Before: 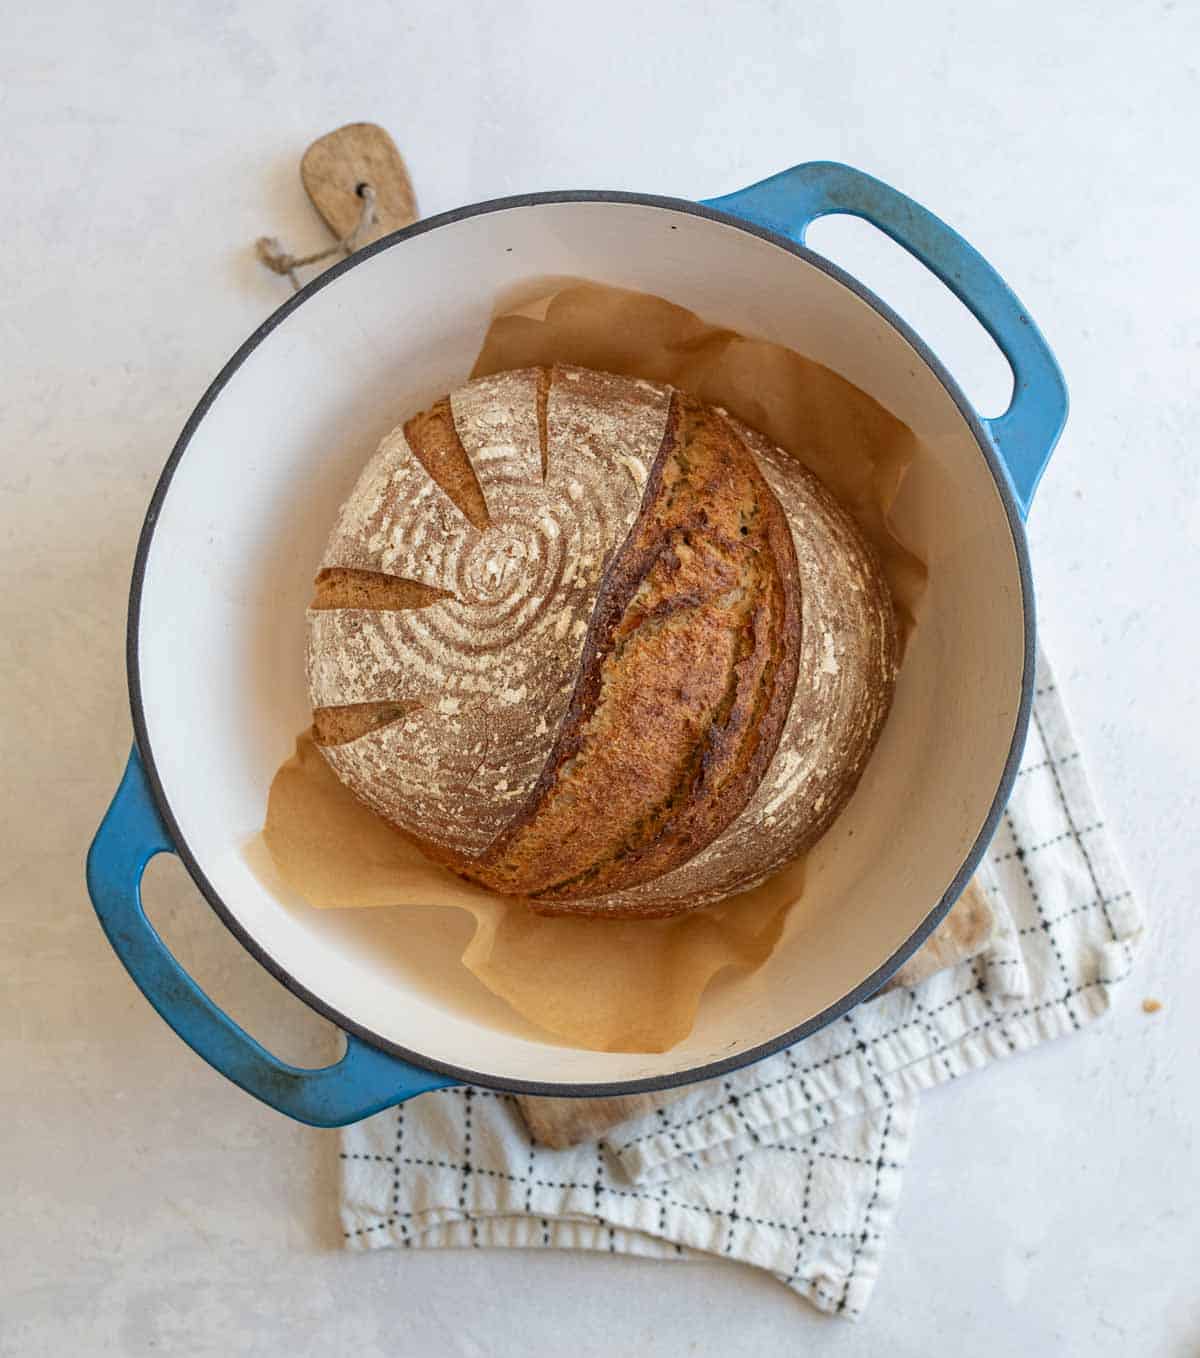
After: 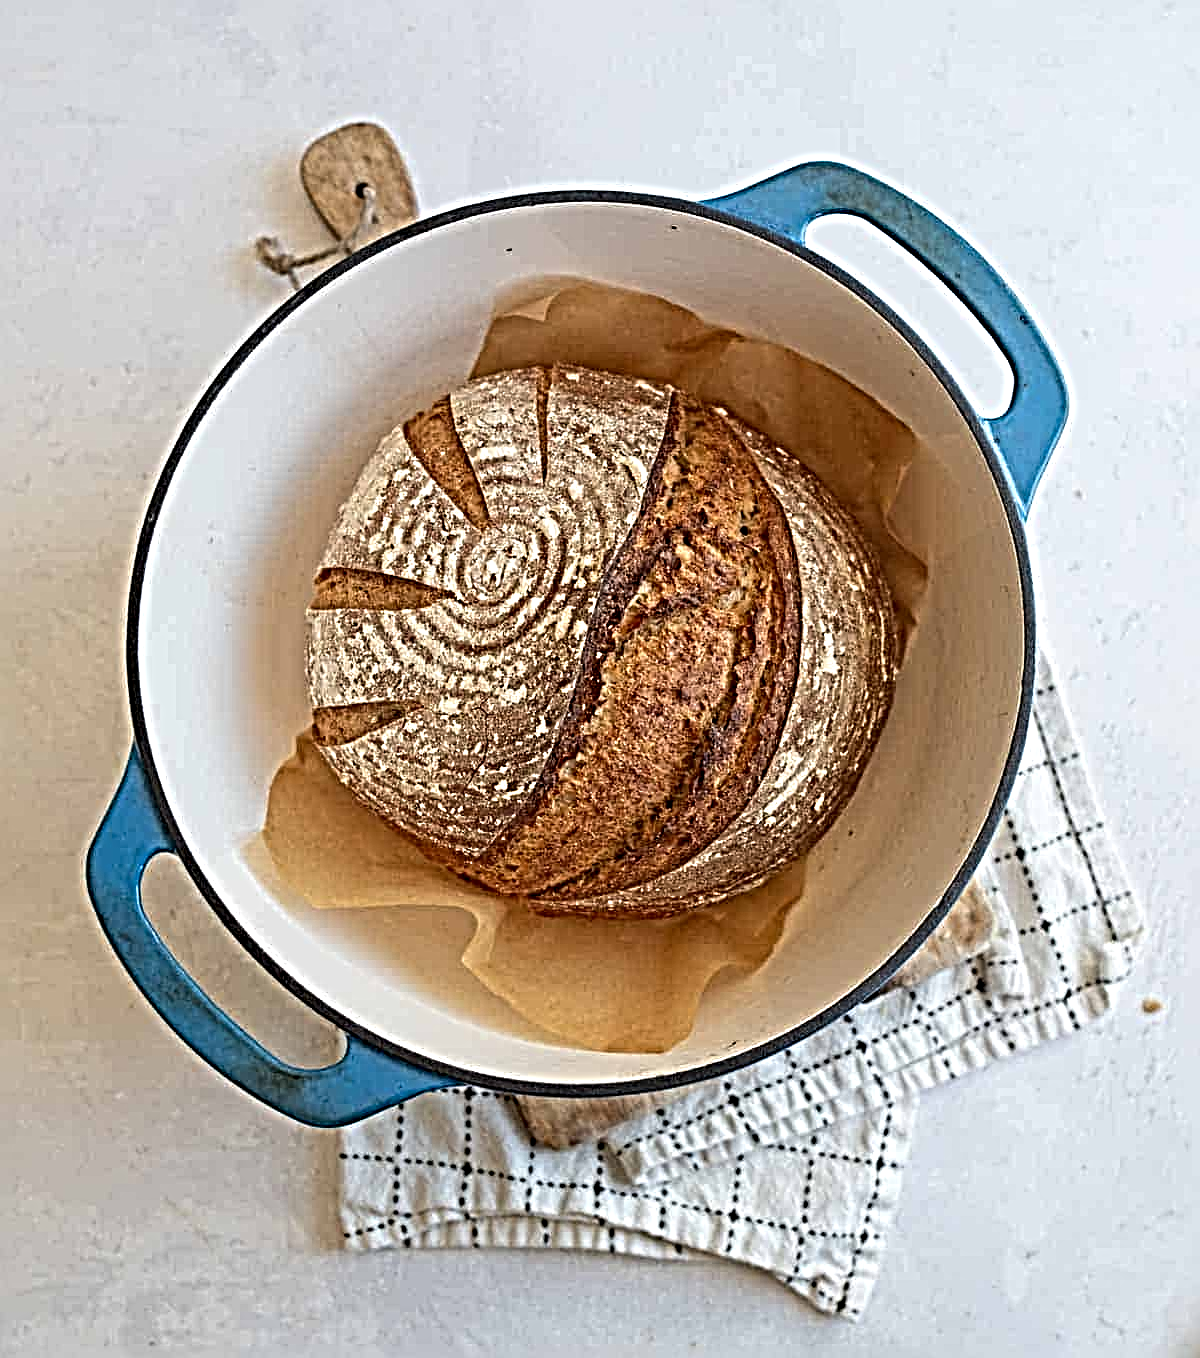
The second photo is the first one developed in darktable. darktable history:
sharpen: radius 6.299, amount 1.79, threshold 0.248
